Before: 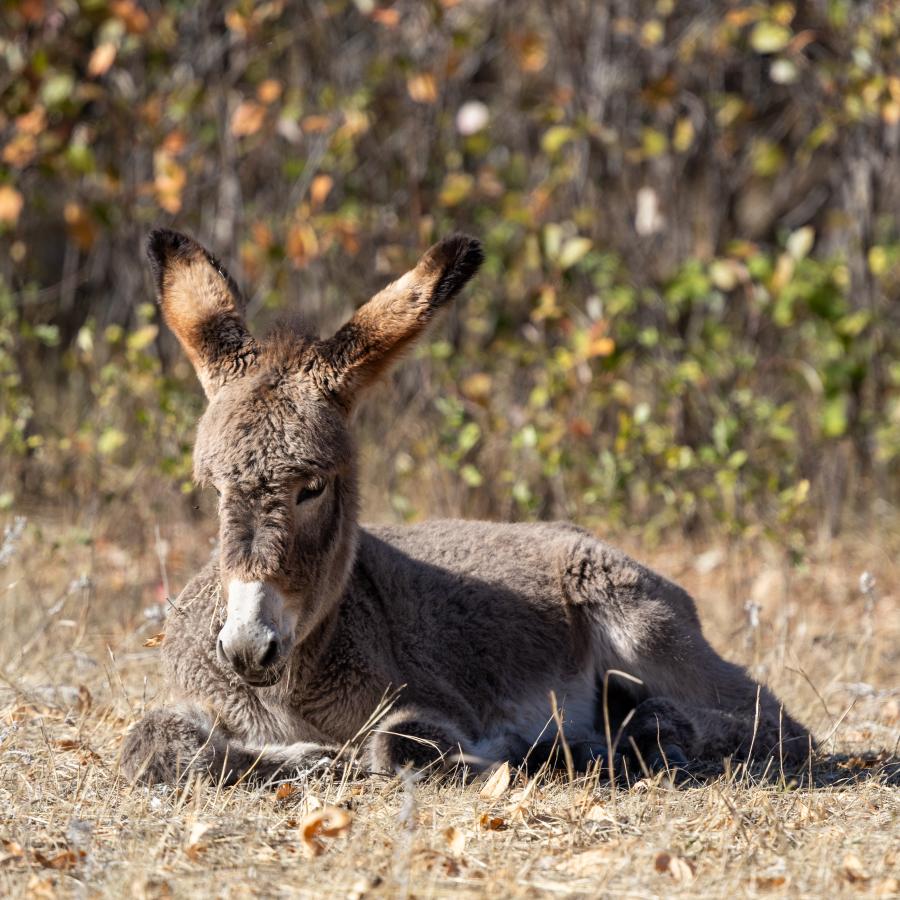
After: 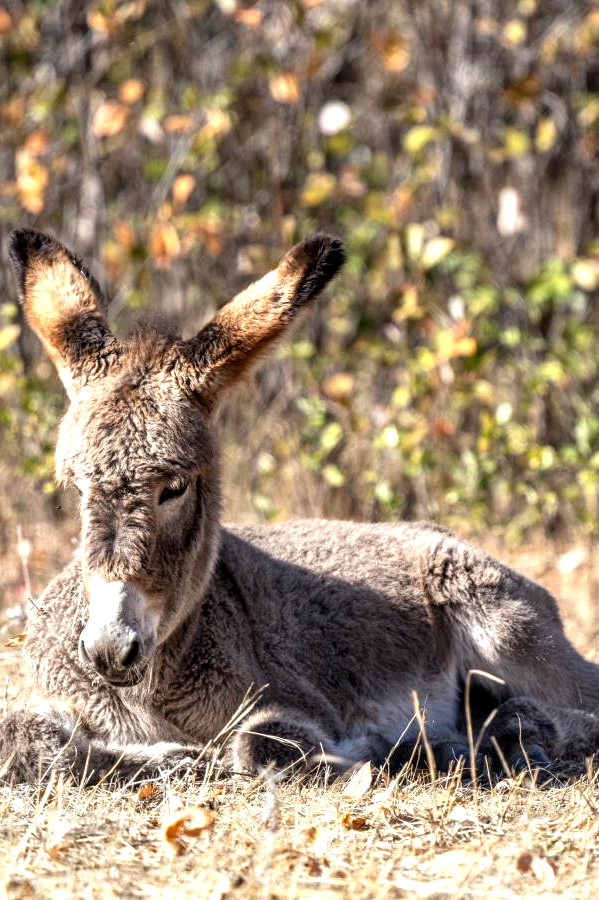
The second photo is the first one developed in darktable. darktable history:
local contrast: highlights 33%, detail 135%
crop and rotate: left 15.395%, right 17.965%
exposure: exposure 0.769 EV, compensate exposure bias true, compensate highlight preservation false
